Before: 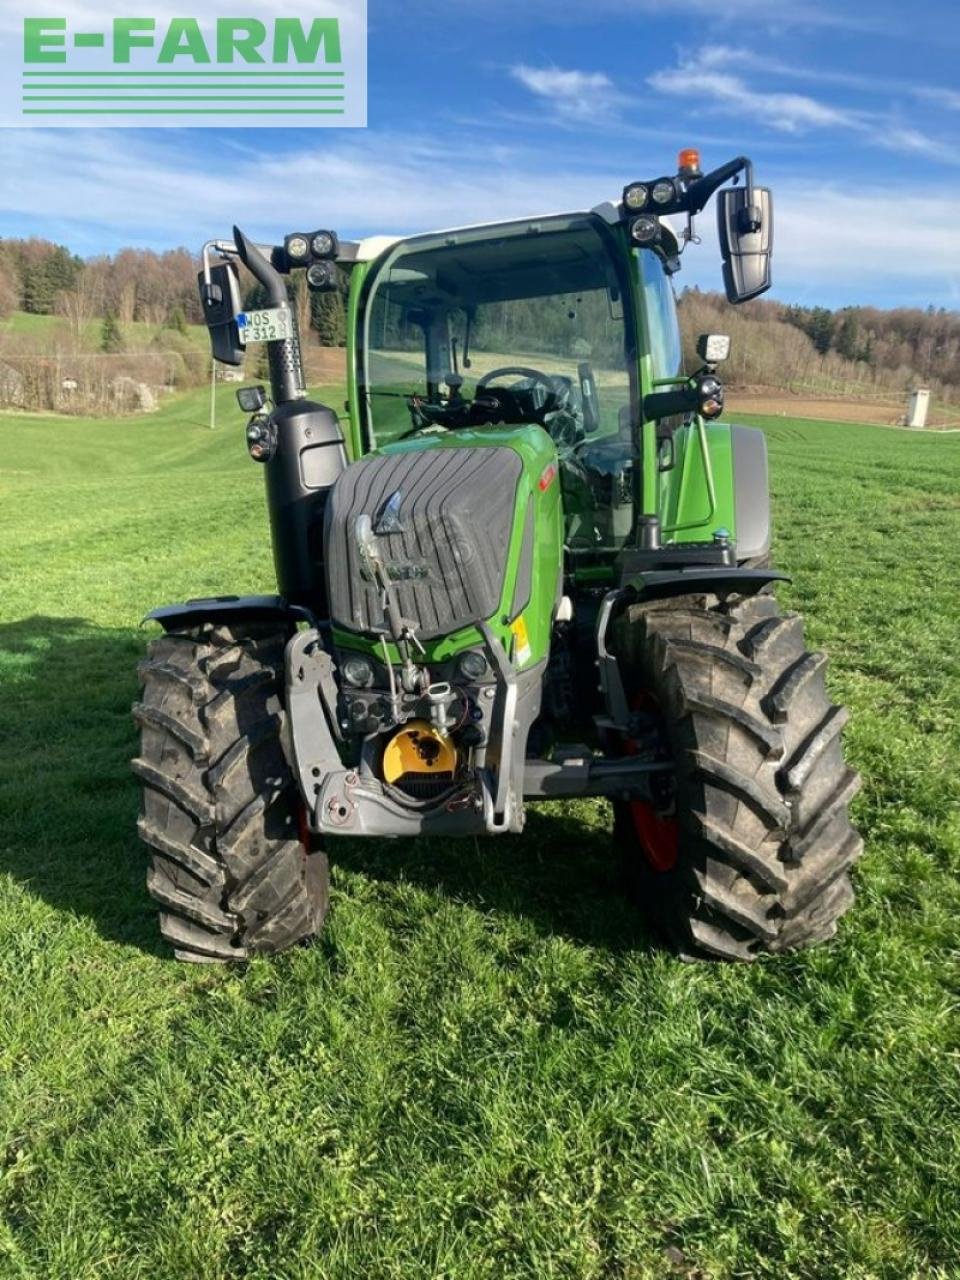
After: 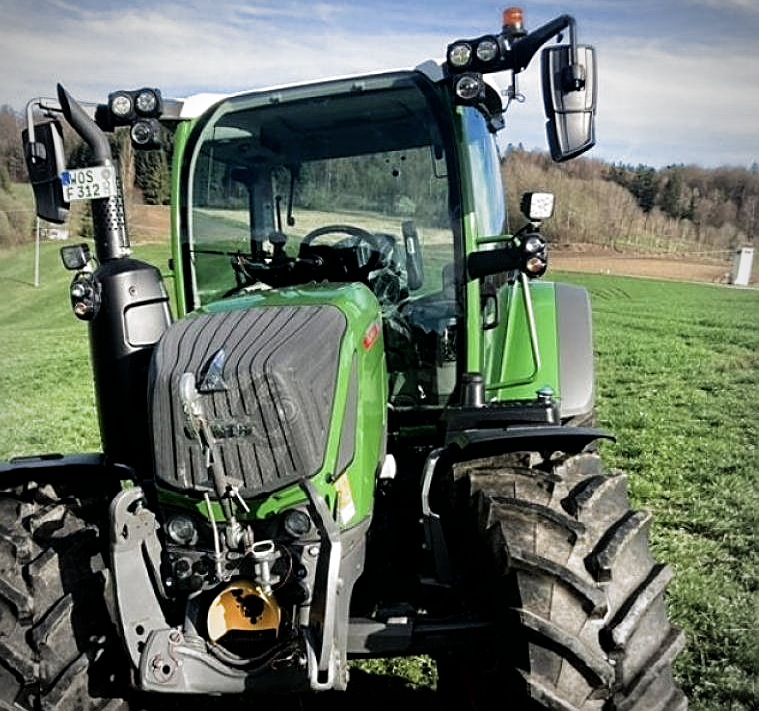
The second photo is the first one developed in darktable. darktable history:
vignetting: on, module defaults
sharpen: on, module defaults
filmic rgb: black relative exposure -8.21 EV, white relative exposure 2.2 EV, target white luminance 99.959%, hardness 7.13, latitude 74.85%, contrast 1.316, highlights saturation mix -2.72%, shadows ↔ highlights balance 30.25%, preserve chrominance RGB euclidean norm, color science v5 (2021), contrast in shadows safe, contrast in highlights safe
crop: left 18.408%, top 11.111%, right 2.455%, bottom 33.29%
